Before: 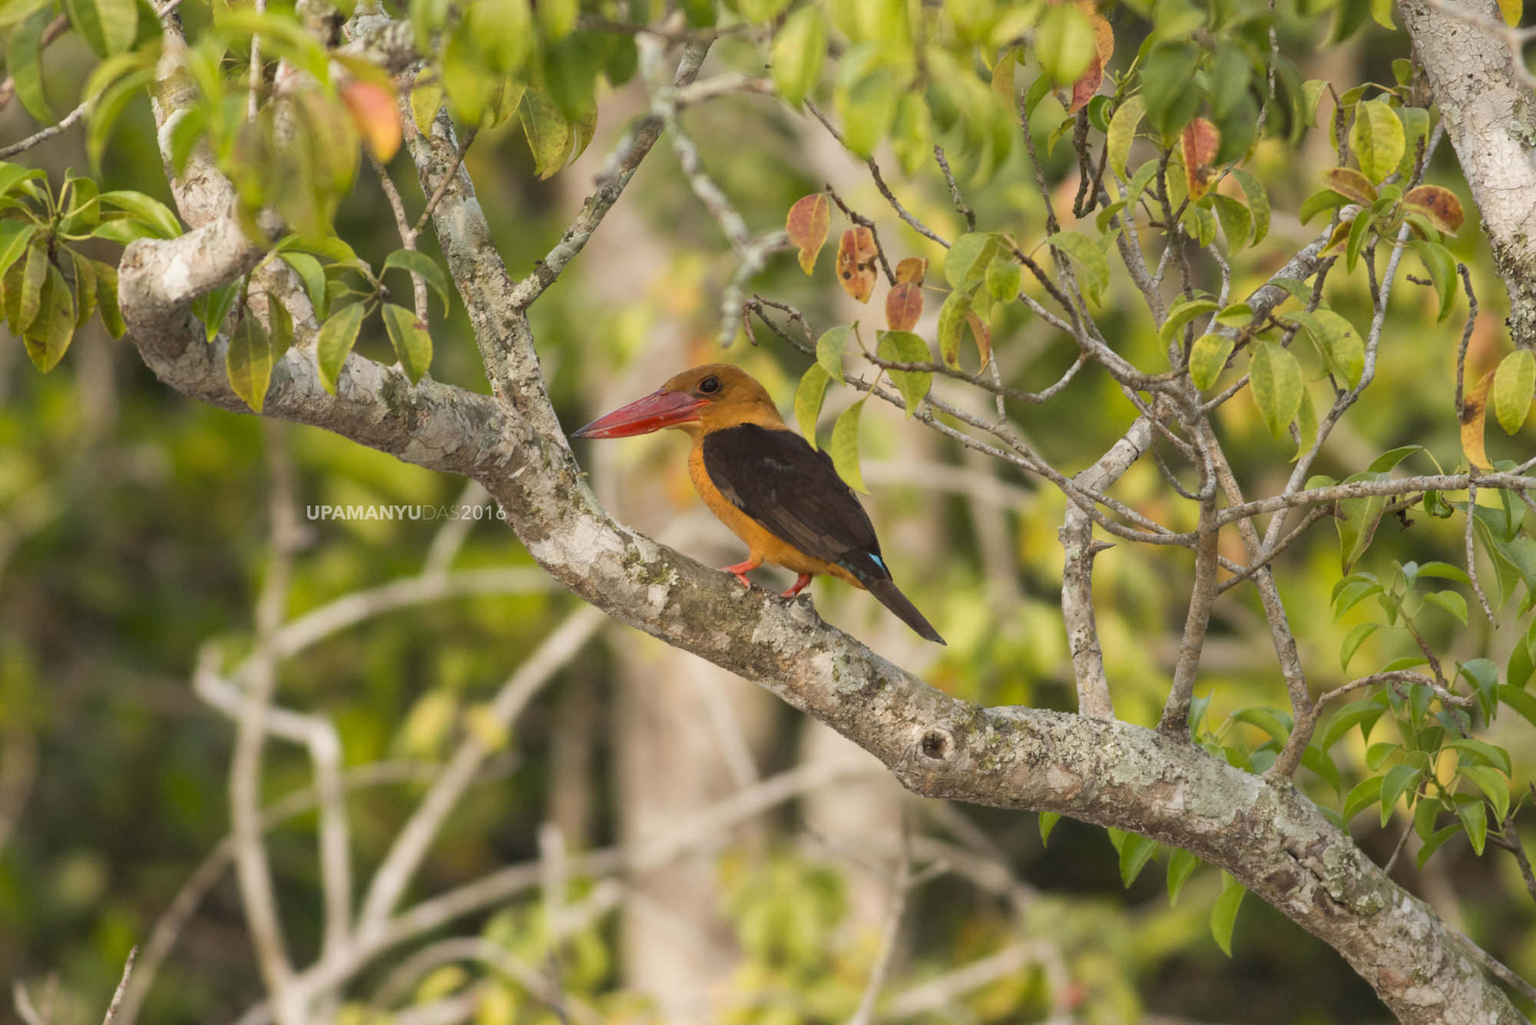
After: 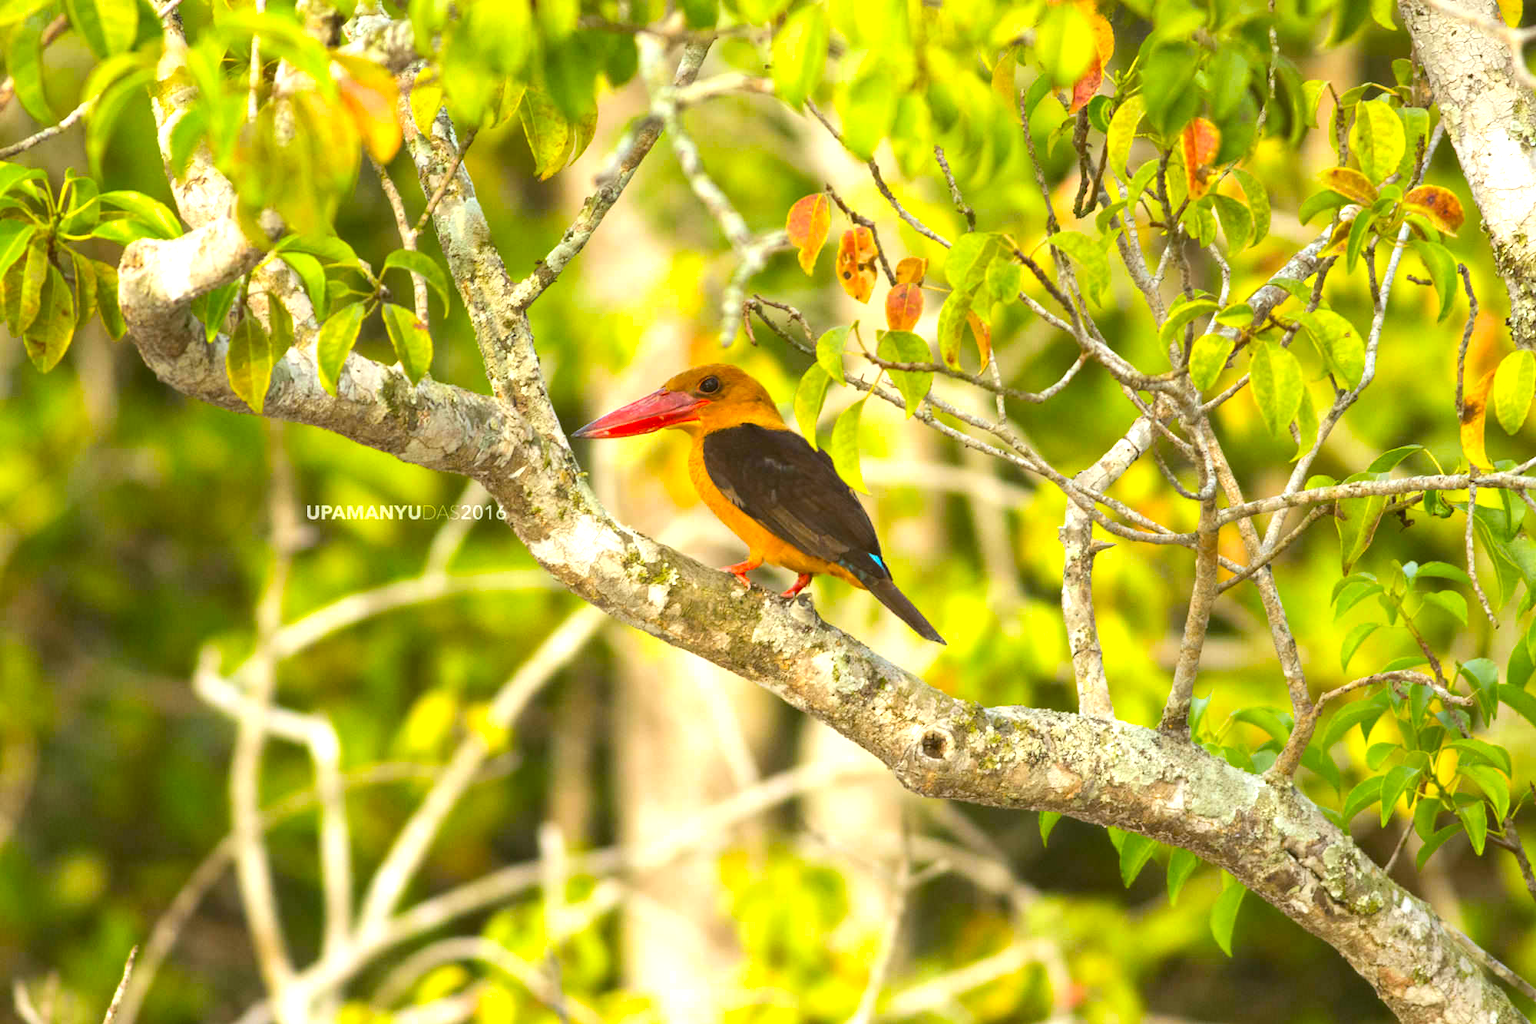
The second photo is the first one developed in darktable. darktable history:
exposure: exposure 0.766 EV, compensate highlight preservation false
color balance: lift [1.004, 1.002, 1.002, 0.998], gamma [1, 1.007, 1.002, 0.993], gain [1, 0.977, 1.013, 1.023], contrast -3.64%
color contrast: green-magenta contrast 1.55, blue-yellow contrast 1.83
tone equalizer: -8 EV -0.417 EV, -7 EV -0.389 EV, -6 EV -0.333 EV, -5 EV -0.222 EV, -3 EV 0.222 EV, -2 EV 0.333 EV, -1 EV 0.389 EV, +0 EV 0.417 EV, edges refinement/feathering 500, mask exposure compensation -1.57 EV, preserve details no
